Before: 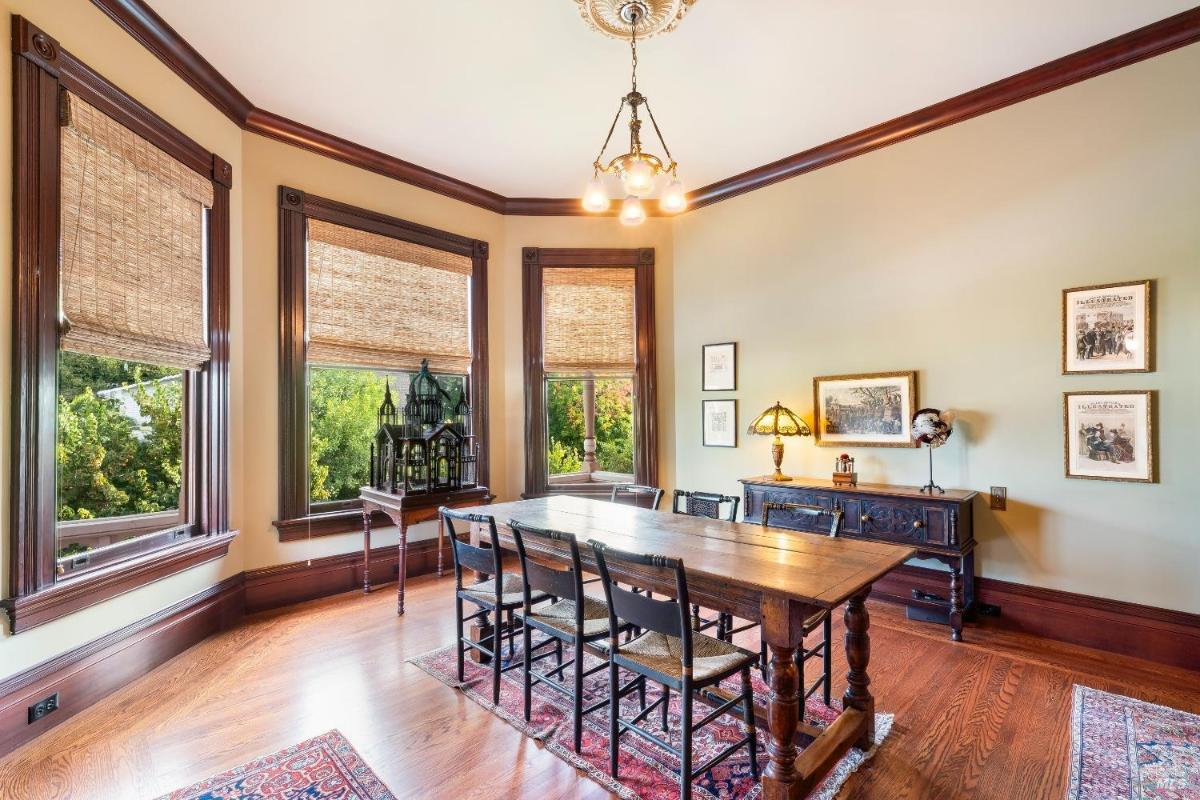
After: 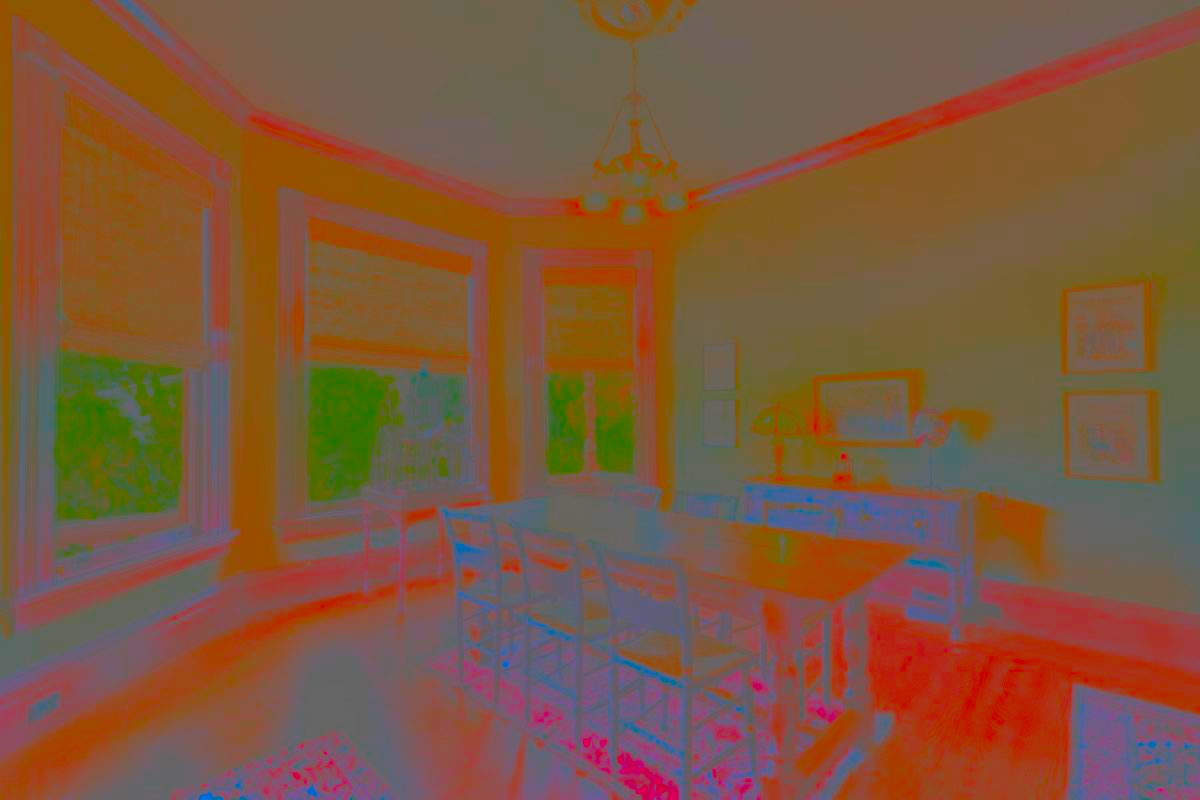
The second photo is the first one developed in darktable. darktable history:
contrast brightness saturation: contrast -0.974, brightness -0.173, saturation 0.768
shadows and highlights: radius 171.67, shadows 27.45, white point adjustment 3.14, highlights -68.17, shadows color adjustment 97.66%, soften with gaussian
tone equalizer: -8 EV -0.443 EV, -7 EV -0.425 EV, -6 EV -0.349 EV, -5 EV -0.191 EV, -3 EV 0.215 EV, -2 EV 0.304 EV, -1 EV 0.406 EV, +0 EV 0.386 EV, edges refinement/feathering 500, mask exposure compensation -1.57 EV, preserve details no
